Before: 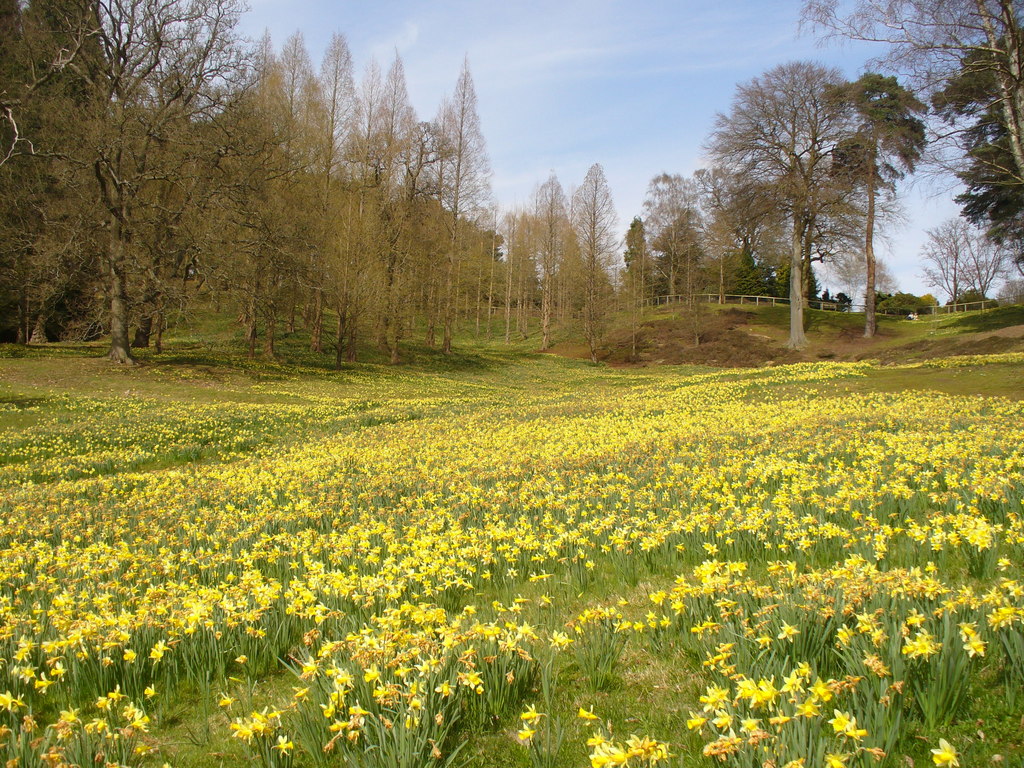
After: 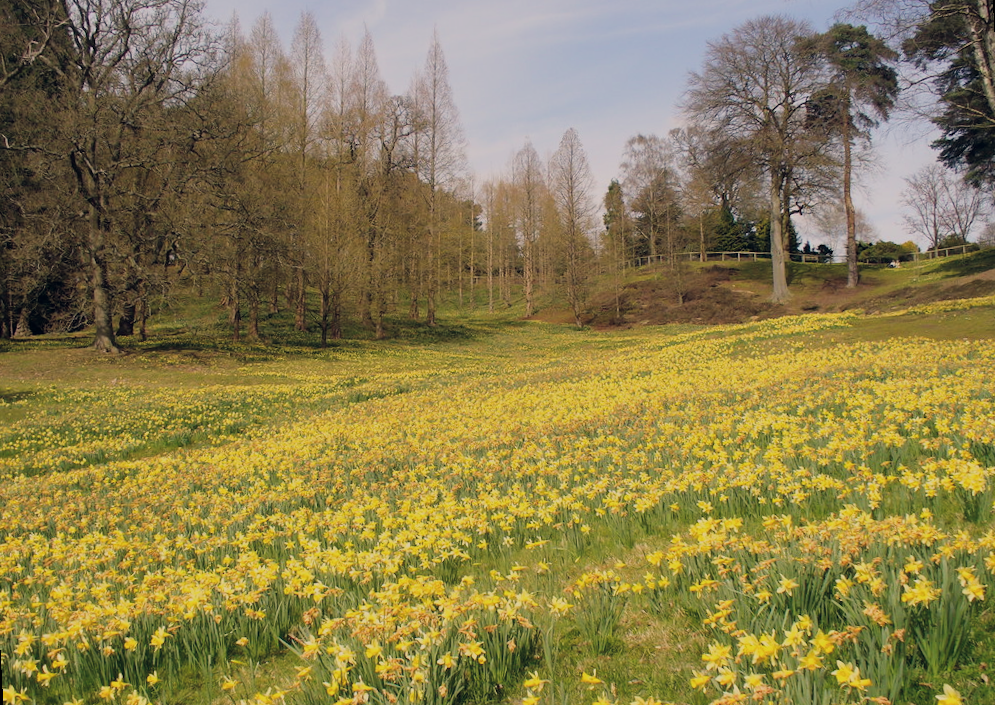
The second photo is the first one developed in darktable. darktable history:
filmic rgb: black relative exposure -7.65 EV, white relative exposure 4.56 EV, hardness 3.61
color balance rgb: shadows lift › hue 87.51°, highlights gain › chroma 3.21%, highlights gain › hue 55.1°, global offset › chroma 0.15%, global offset › hue 253.66°, linear chroma grading › global chroma 0.5%
rotate and perspective: rotation -3°, crop left 0.031, crop right 0.968, crop top 0.07, crop bottom 0.93
